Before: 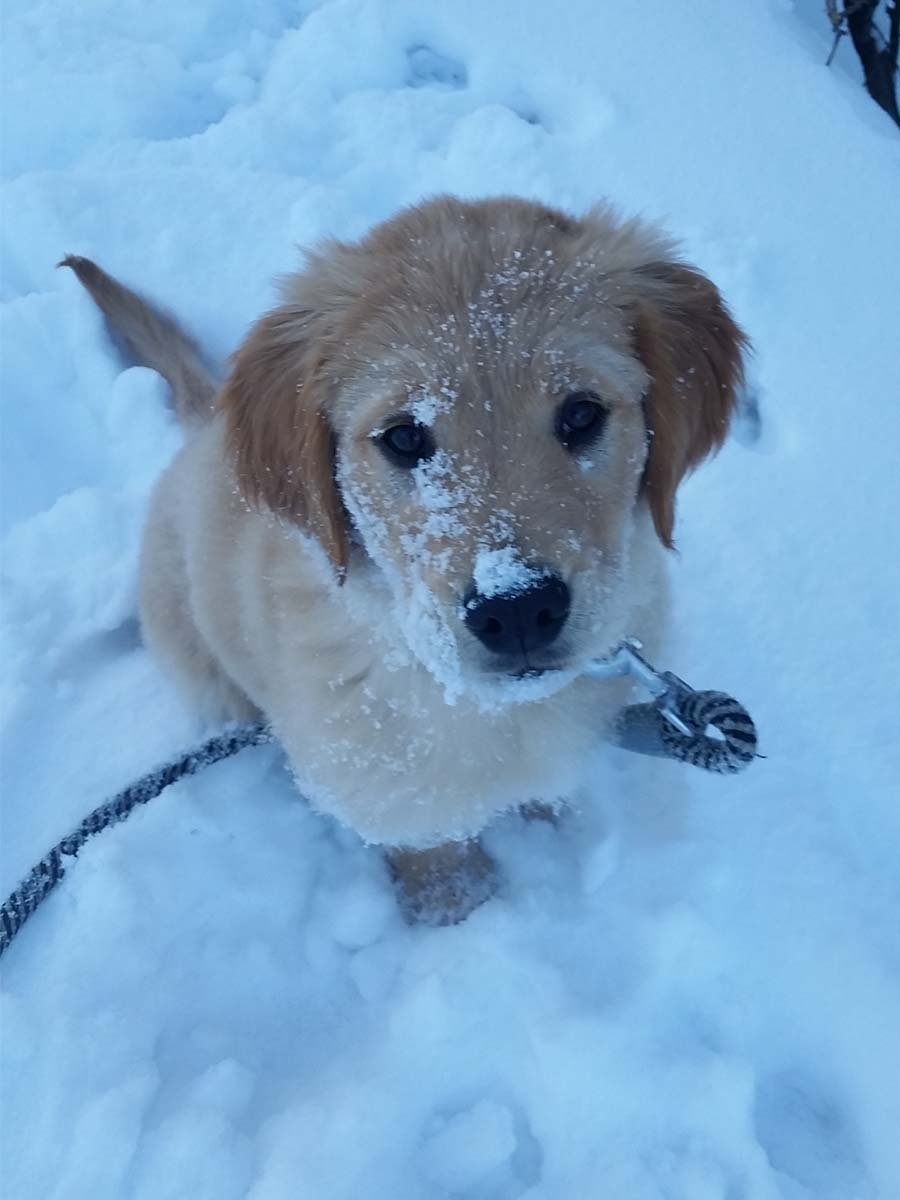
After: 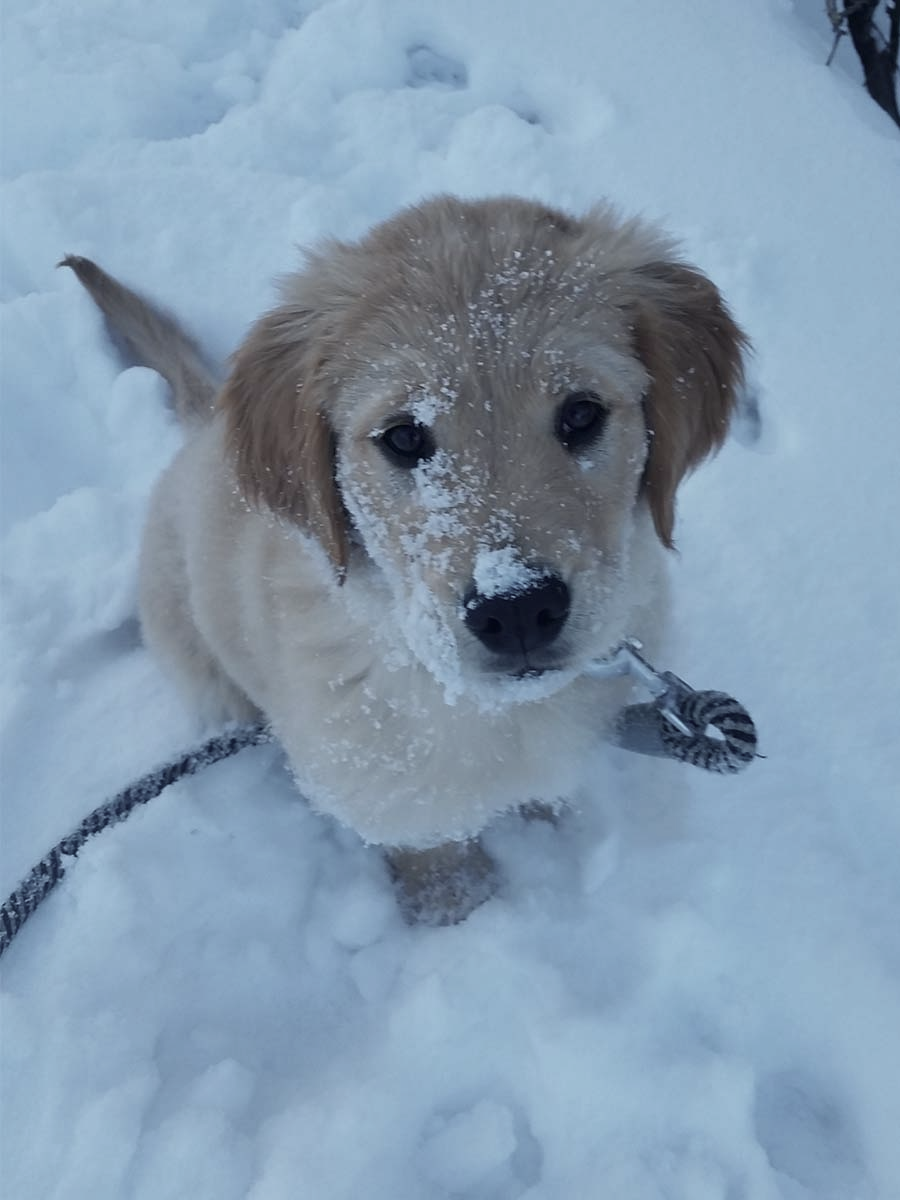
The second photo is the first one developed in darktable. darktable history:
color correction: highlights b* 0.014, saturation 0.596
color zones: curves: ch0 [(0, 0.5) (0.143, 0.5) (0.286, 0.5) (0.429, 0.495) (0.571, 0.437) (0.714, 0.44) (0.857, 0.496) (1, 0.5)], mix 34.13%
